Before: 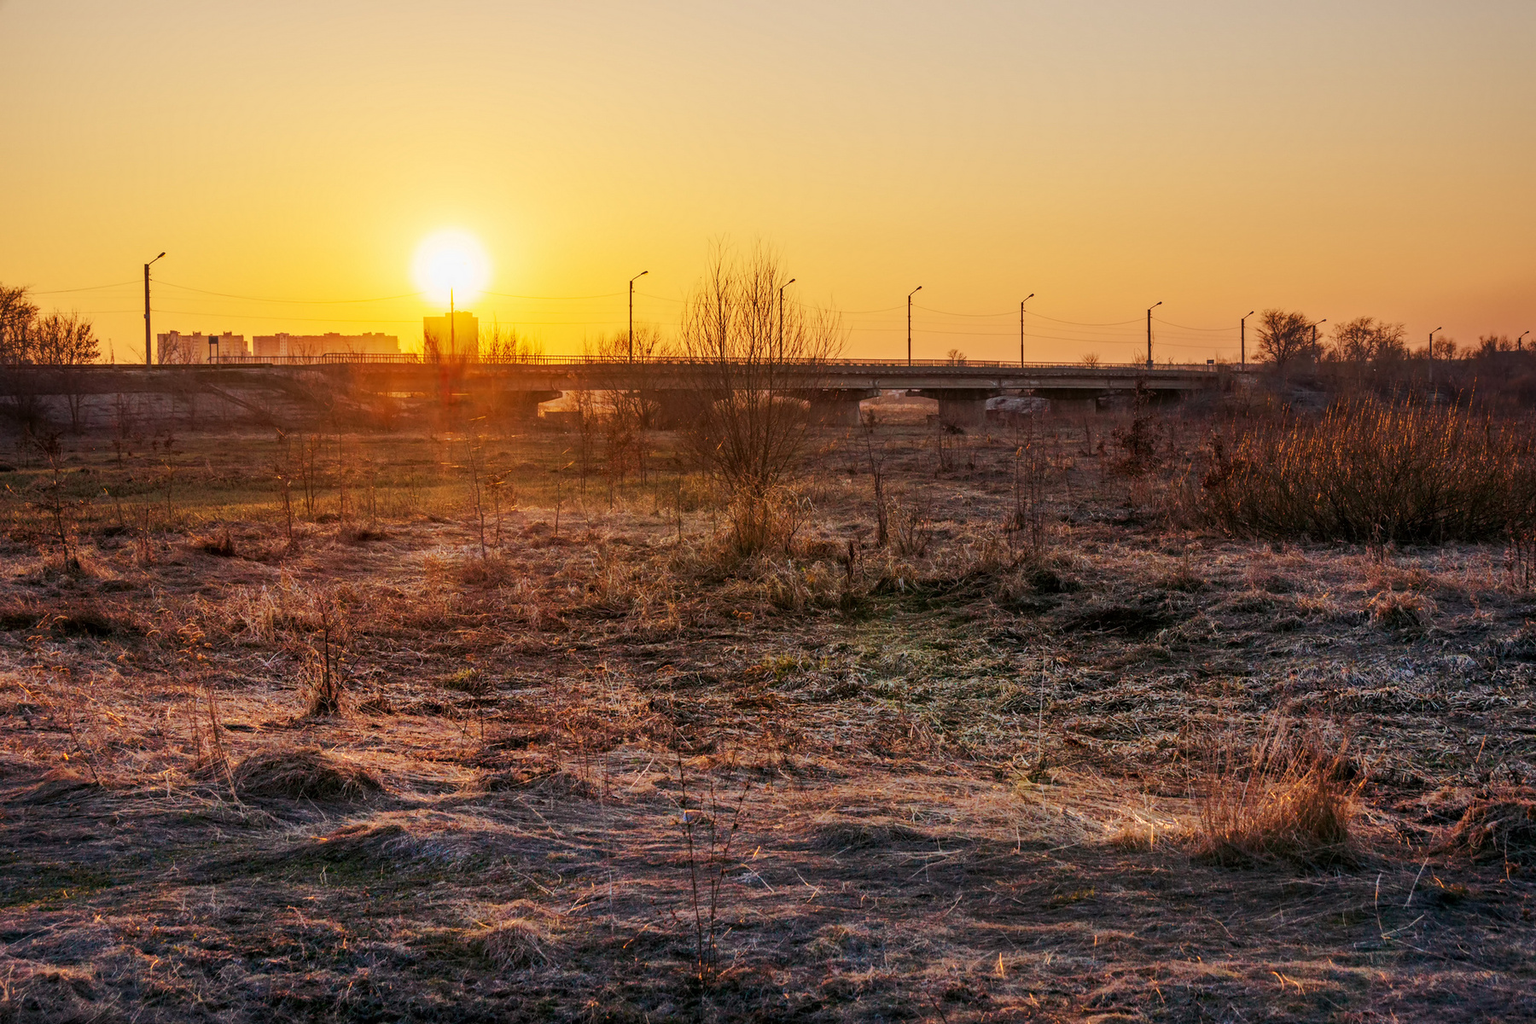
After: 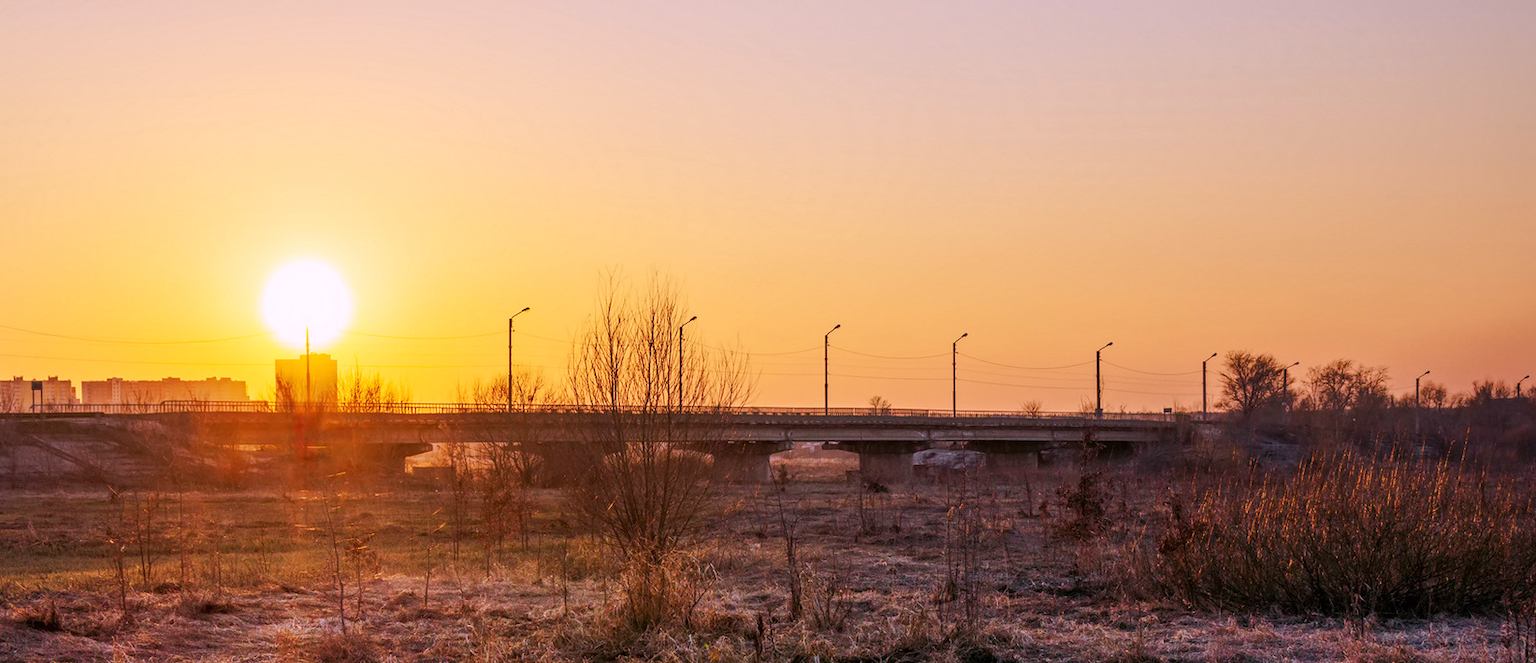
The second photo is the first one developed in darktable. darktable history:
white balance: red 1.042, blue 1.17
crop and rotate: left 11.812%, bottom 42.776%
